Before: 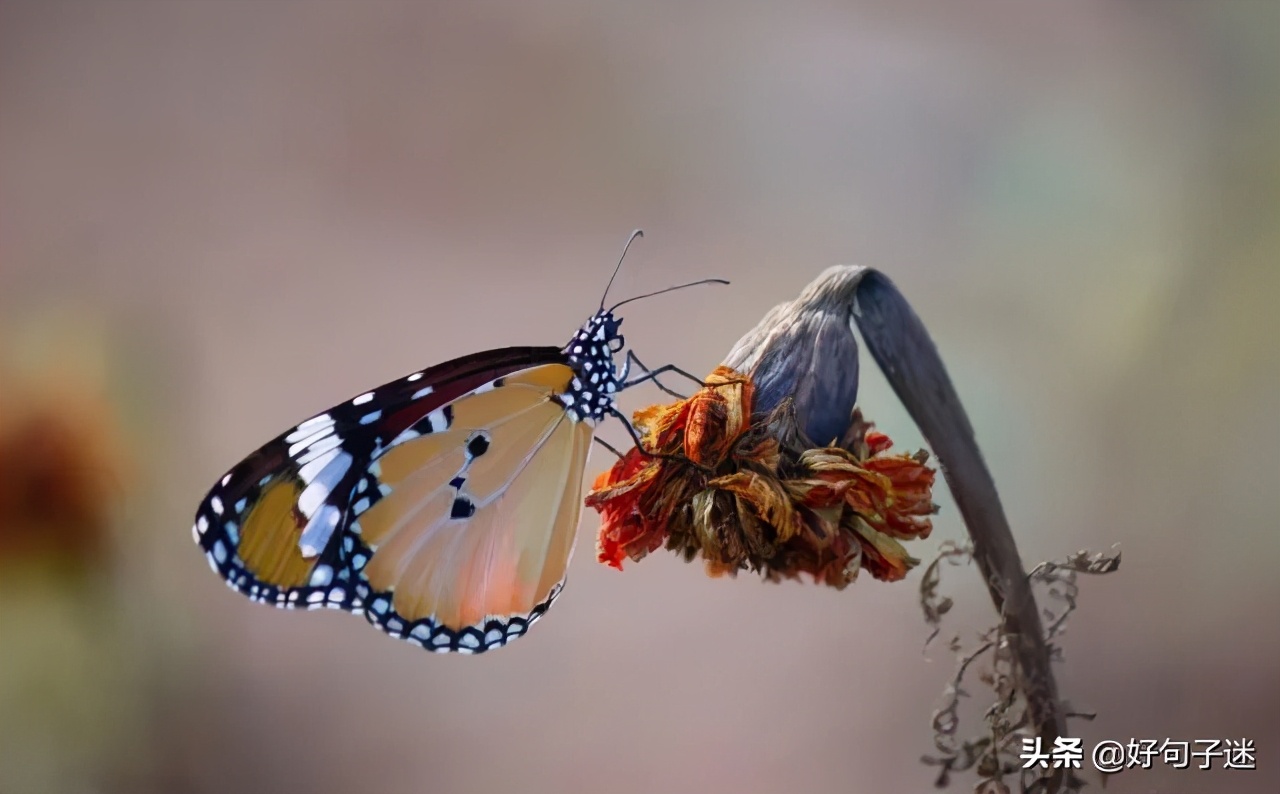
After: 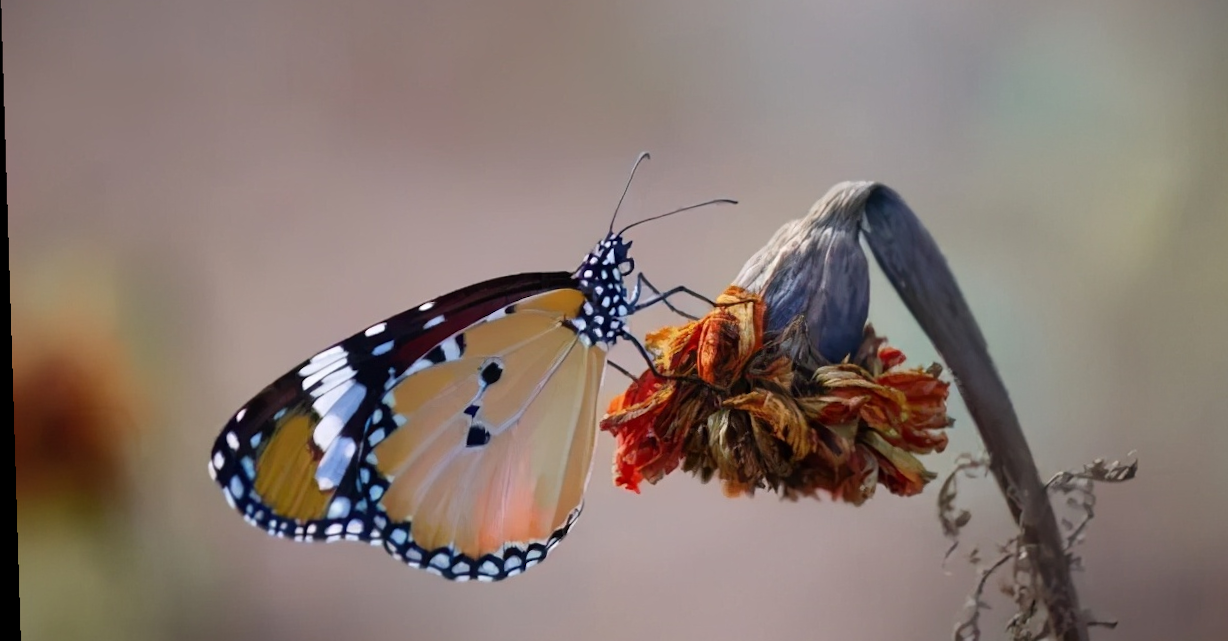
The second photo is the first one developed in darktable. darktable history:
crop and rotate: angle 0.03°, top 11.643%, right 5.651%, bottom 11.189%
rotate and perspective: rotation -1.75°, automatic cropping off
